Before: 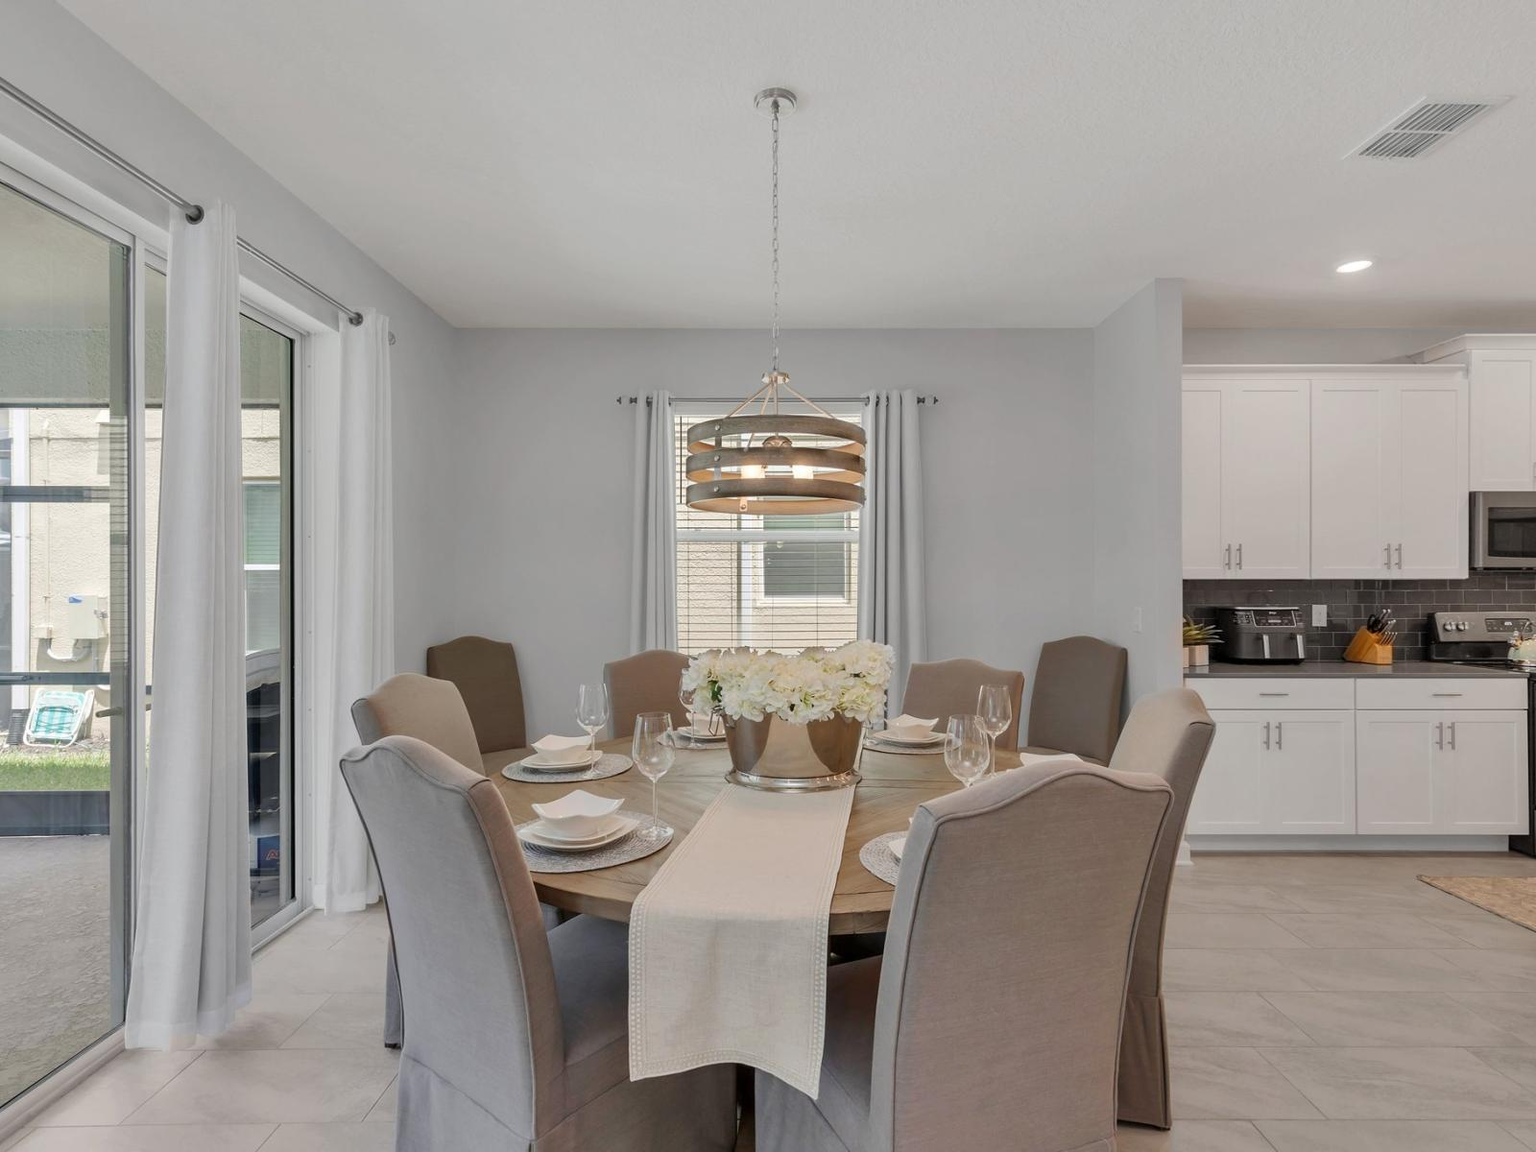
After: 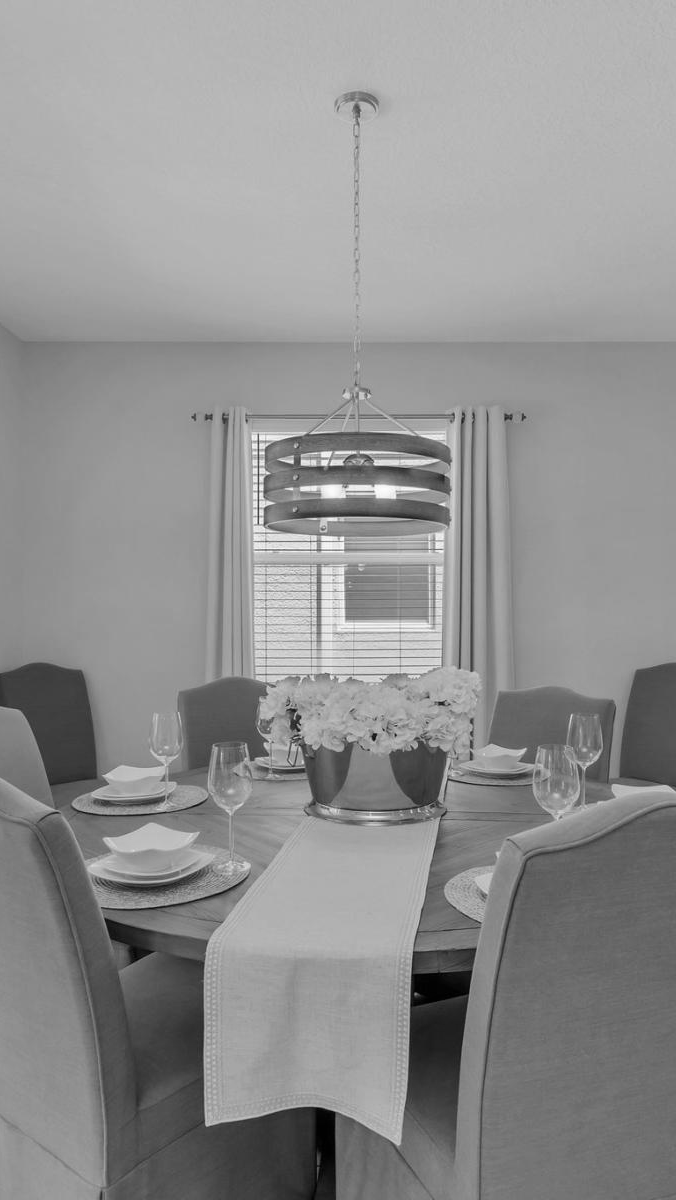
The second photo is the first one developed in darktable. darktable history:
crop: left 28.247%, right 29.464%
color calibration: output gray [0.23, 0.37, 0.4, 0], illuminant Planckian (black body), adaptation linear Bradford (ICC v4), x 0.364, y 0.367, temperature 4414.86 K, gamut compression 0.985
